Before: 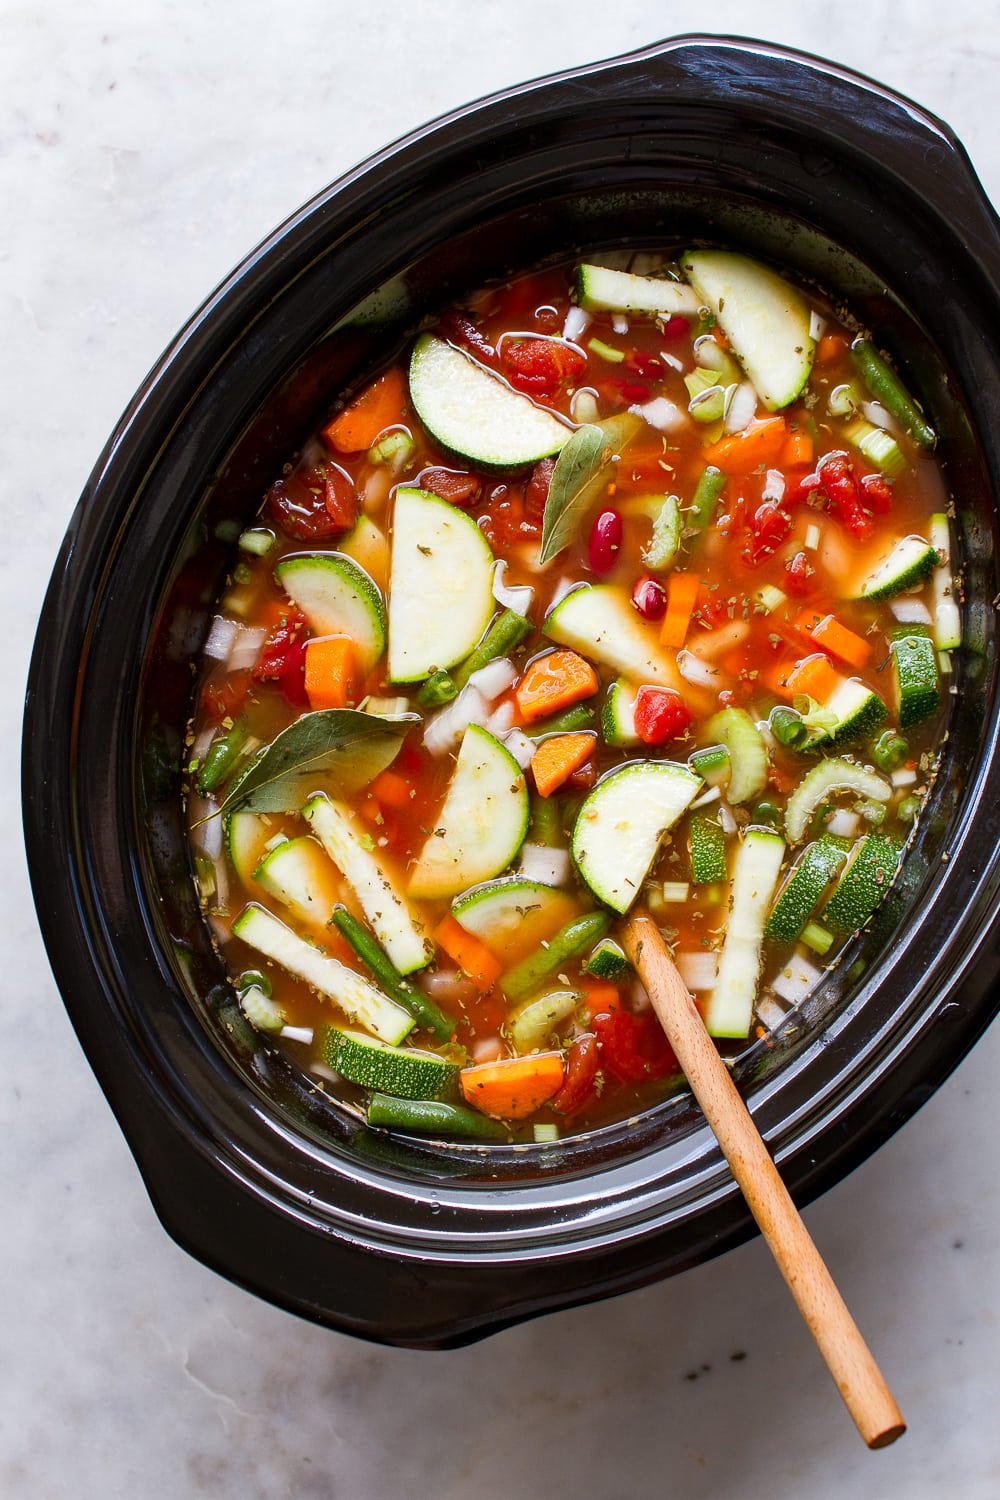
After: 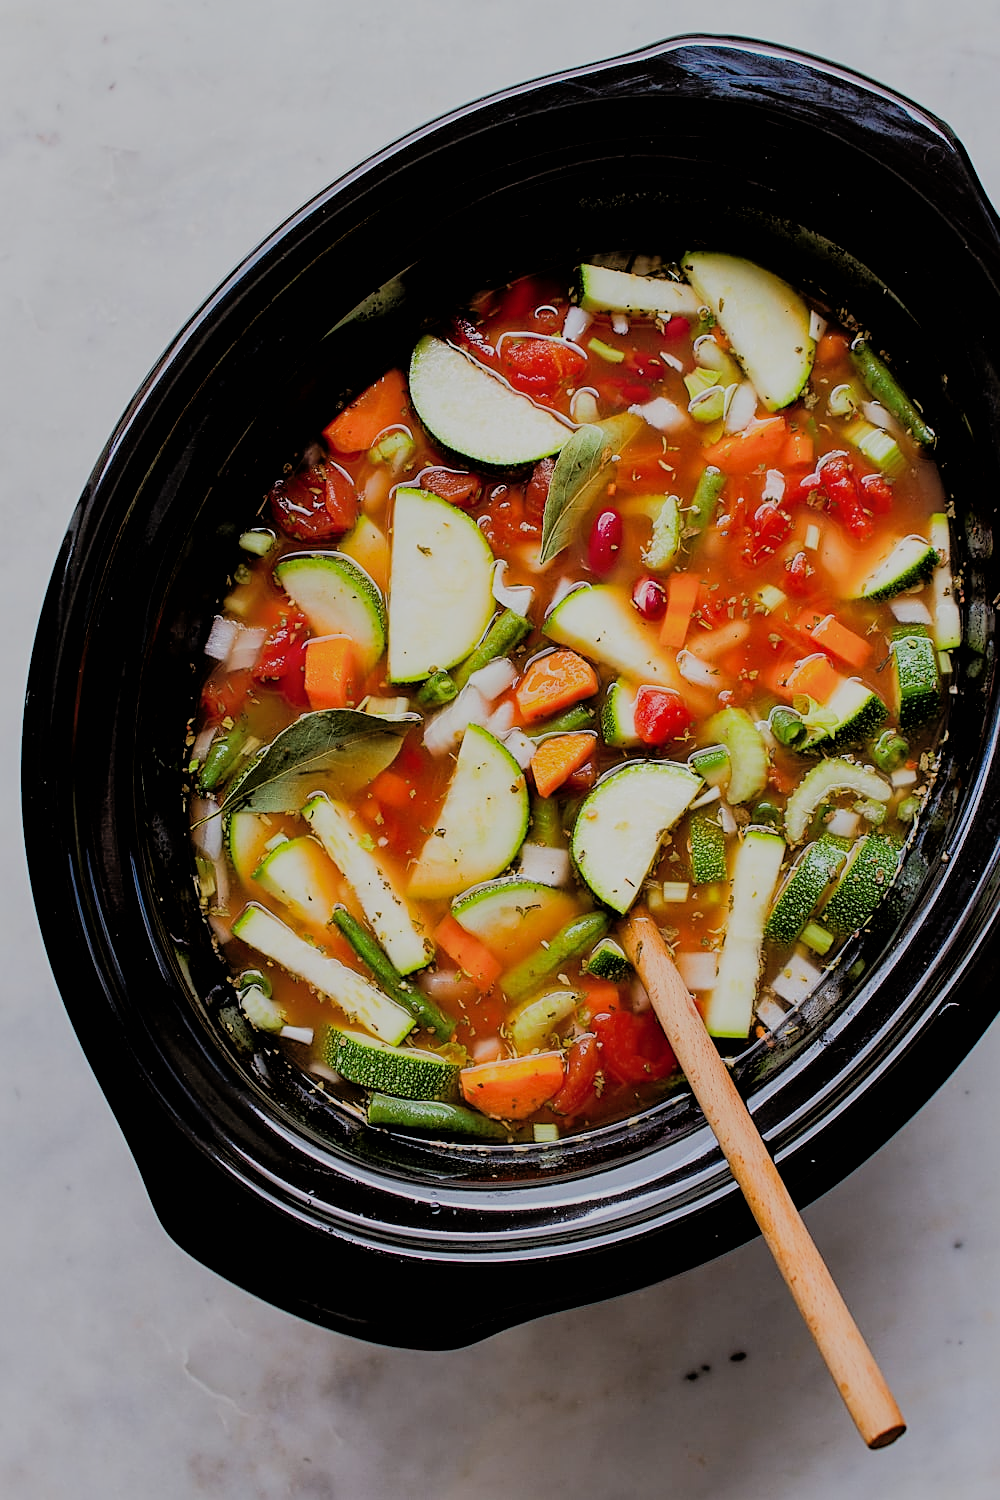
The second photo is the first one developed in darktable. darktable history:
filmic rgb: black relative exposure -4.17 EV, white relative exposure 5.15 EV, hardness 2.07, contrast 1.178
shadows and highlights: on, module defaults
sharpen: on, module defaults
